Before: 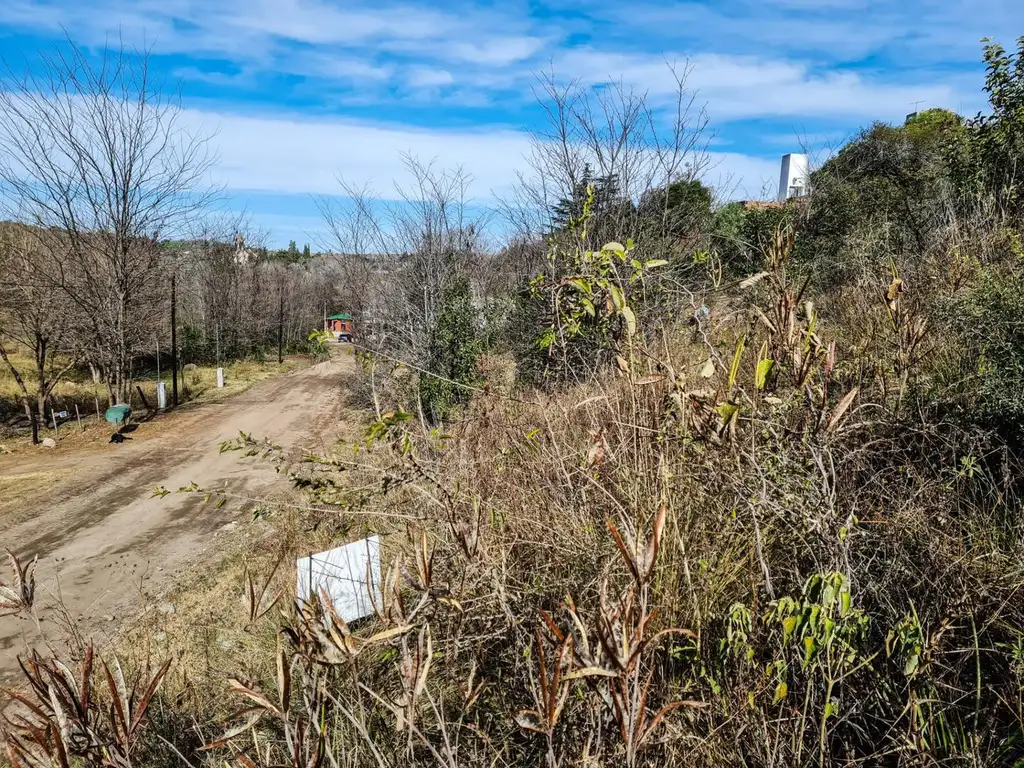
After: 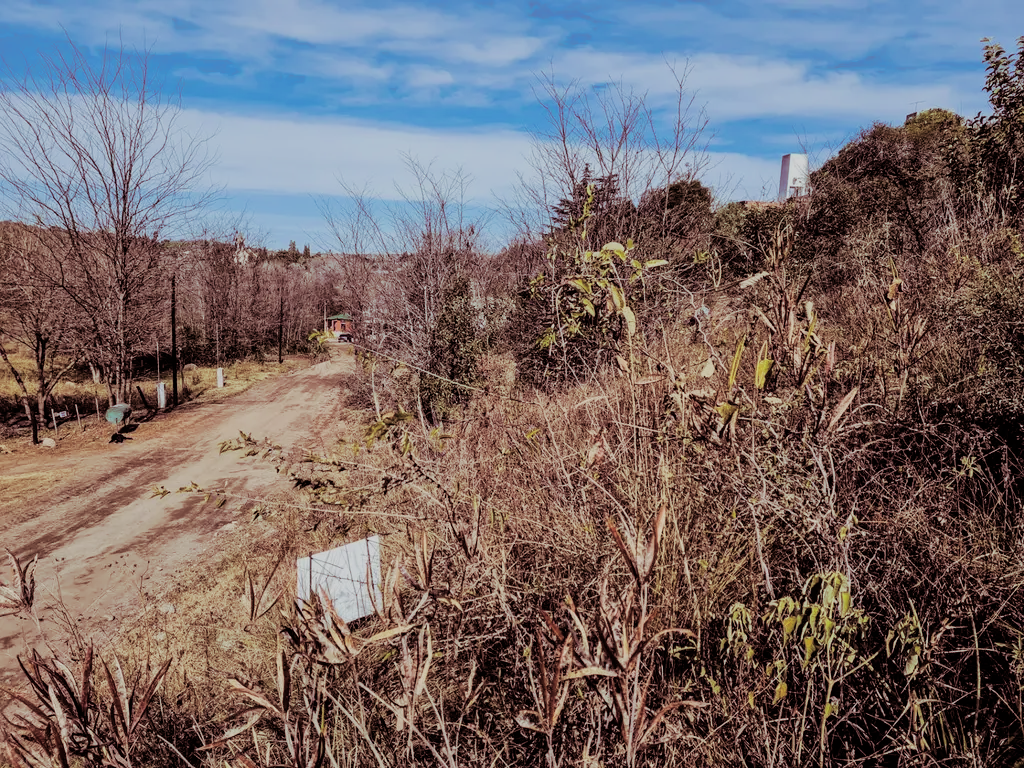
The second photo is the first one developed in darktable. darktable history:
split-toning: on, module defaults
filmic rgb: black relative exposure -8.54 EV, white relative exposure 5.52 EV, hardness 3.39, contrast 1.016
